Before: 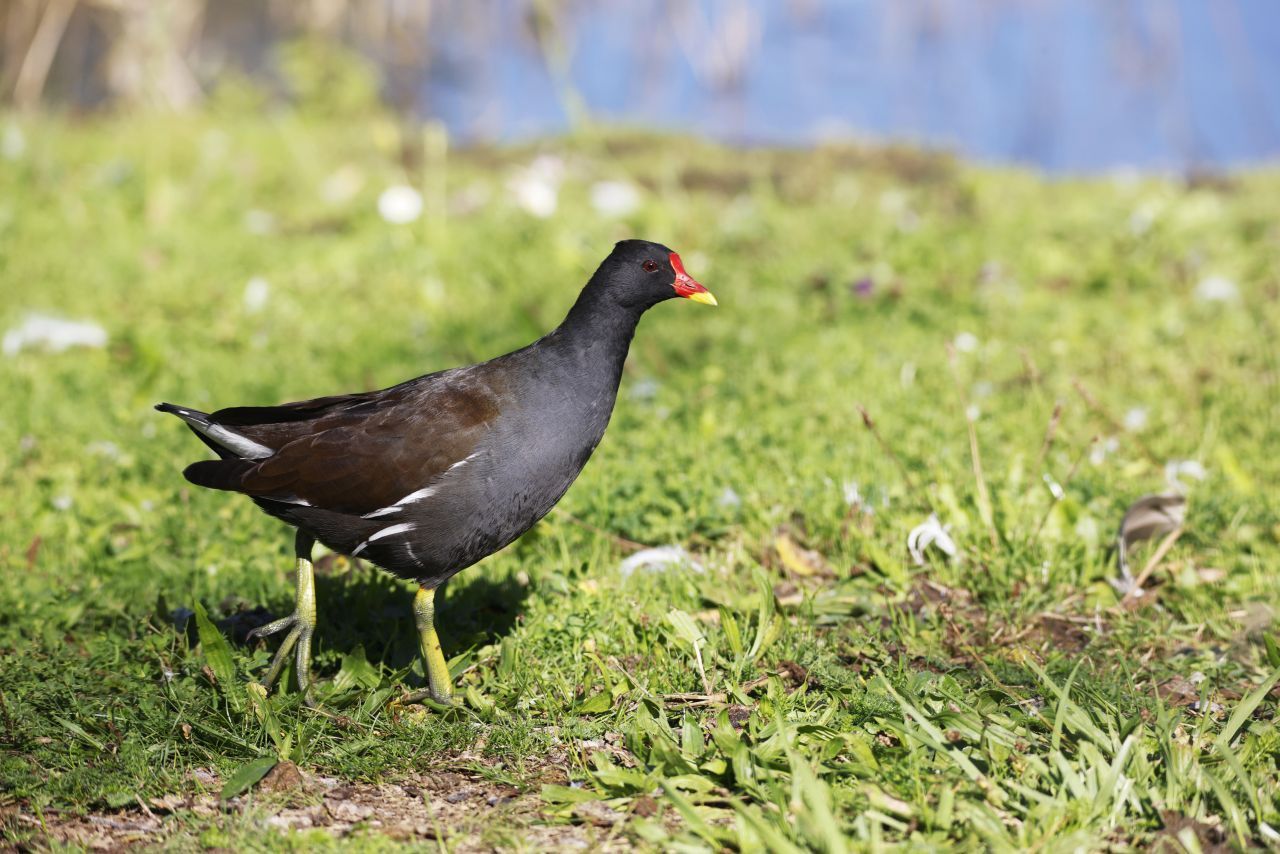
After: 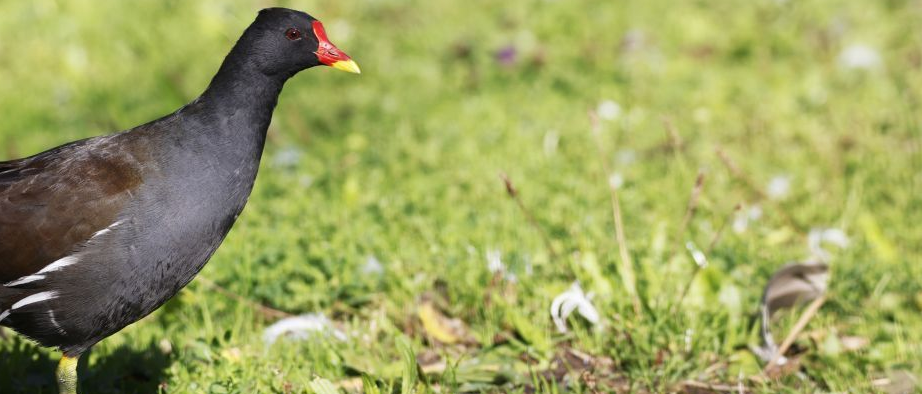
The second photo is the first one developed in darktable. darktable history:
color zones: curves: ch0 [(0, 0.5) (0.143, 0.5) (0.286, 0.5) (0.429, 0.5) (0.571, 0.5) (0.714, 0.476) (0.857, 0.5) (1, 0.5)]; ch2 [(0, 0.5) (0.143, 0.5) (0.286, 0.5) (0.429, 0.5) (0.571, 0.5) (0.714, 0.487) (0.857, 0.5) (1, 0.5)]
crop and rotate: left 27.943%, top 27.371%, bottom 26.453%
